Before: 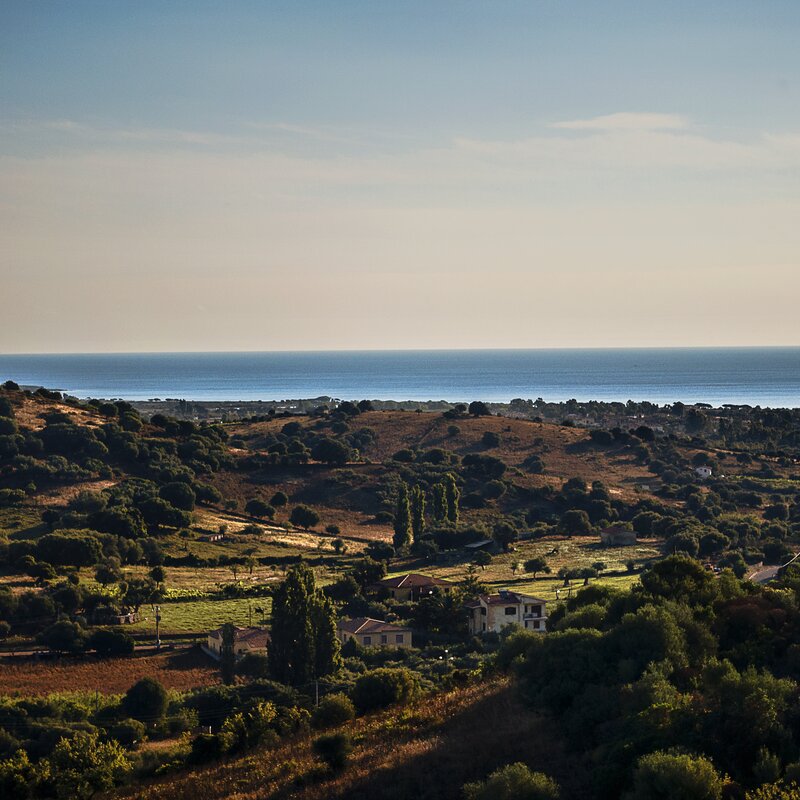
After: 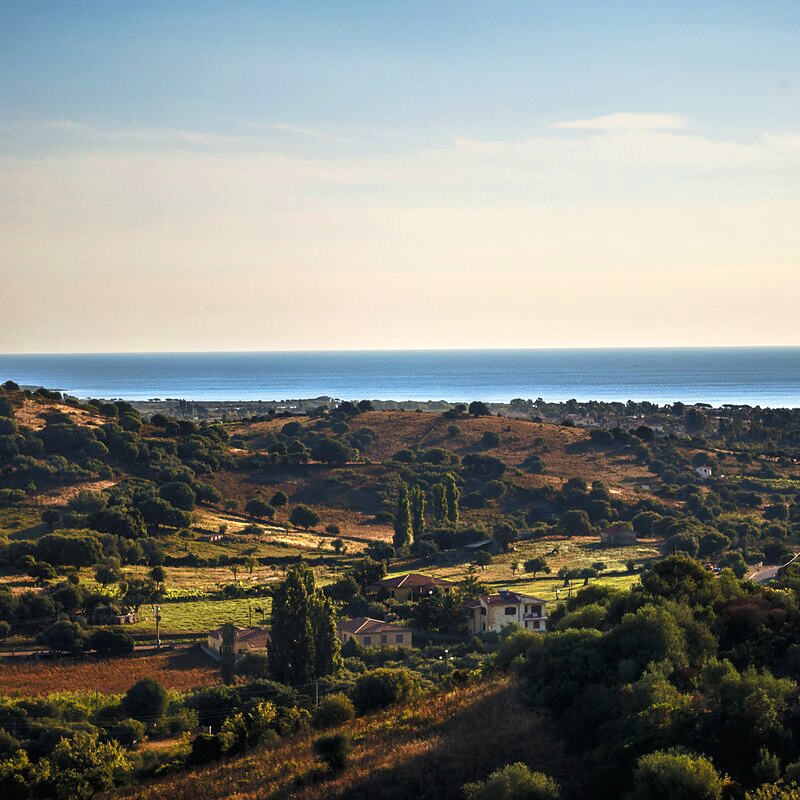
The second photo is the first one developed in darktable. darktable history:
contrast brightness saturation: saturation 0.127
exposure: black level correction -0.002, exposure 0.534 EV, compensate exposure bias true, compensate highlight preservation false
tone equalizer: -8 EV -1.84 EV, -7 EV -1.16 EV, -6 EV -1.65 EV
